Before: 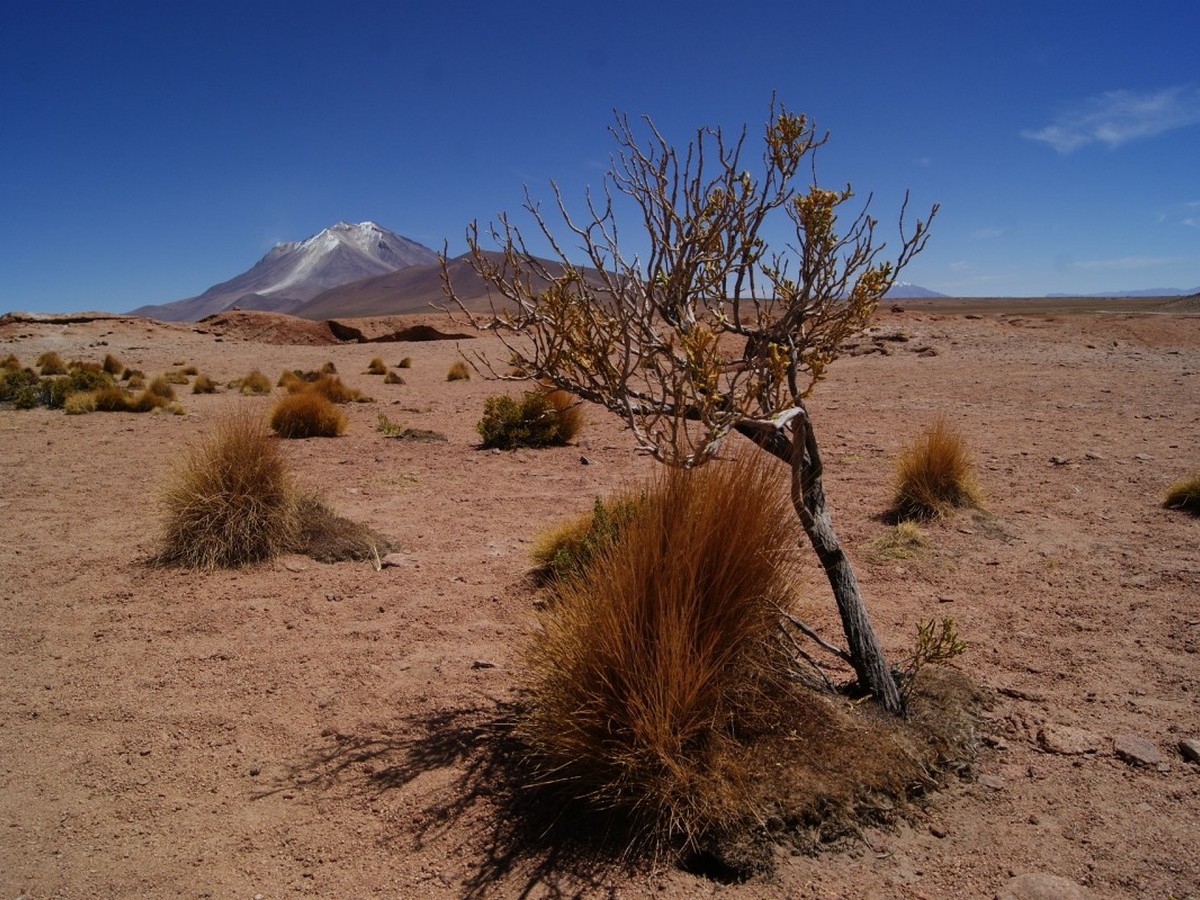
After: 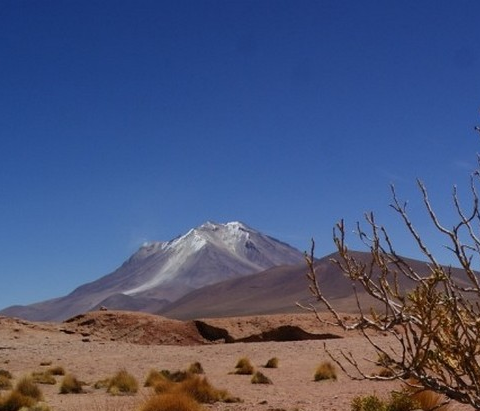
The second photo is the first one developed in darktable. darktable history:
crop and rotate: left 11.087%, top 0.091%, right 48.91%, bottom 54.239%
